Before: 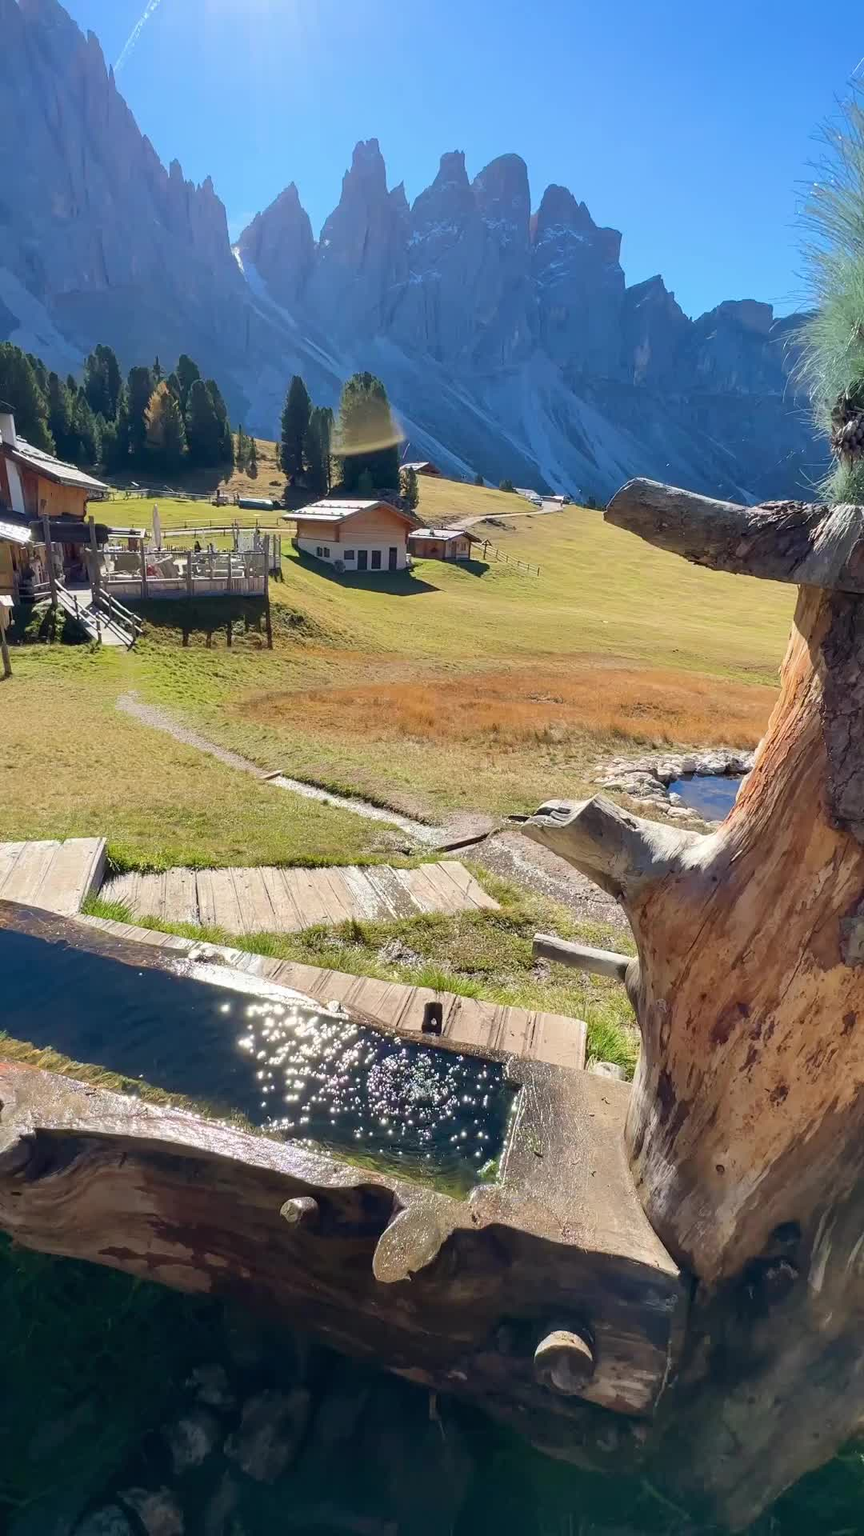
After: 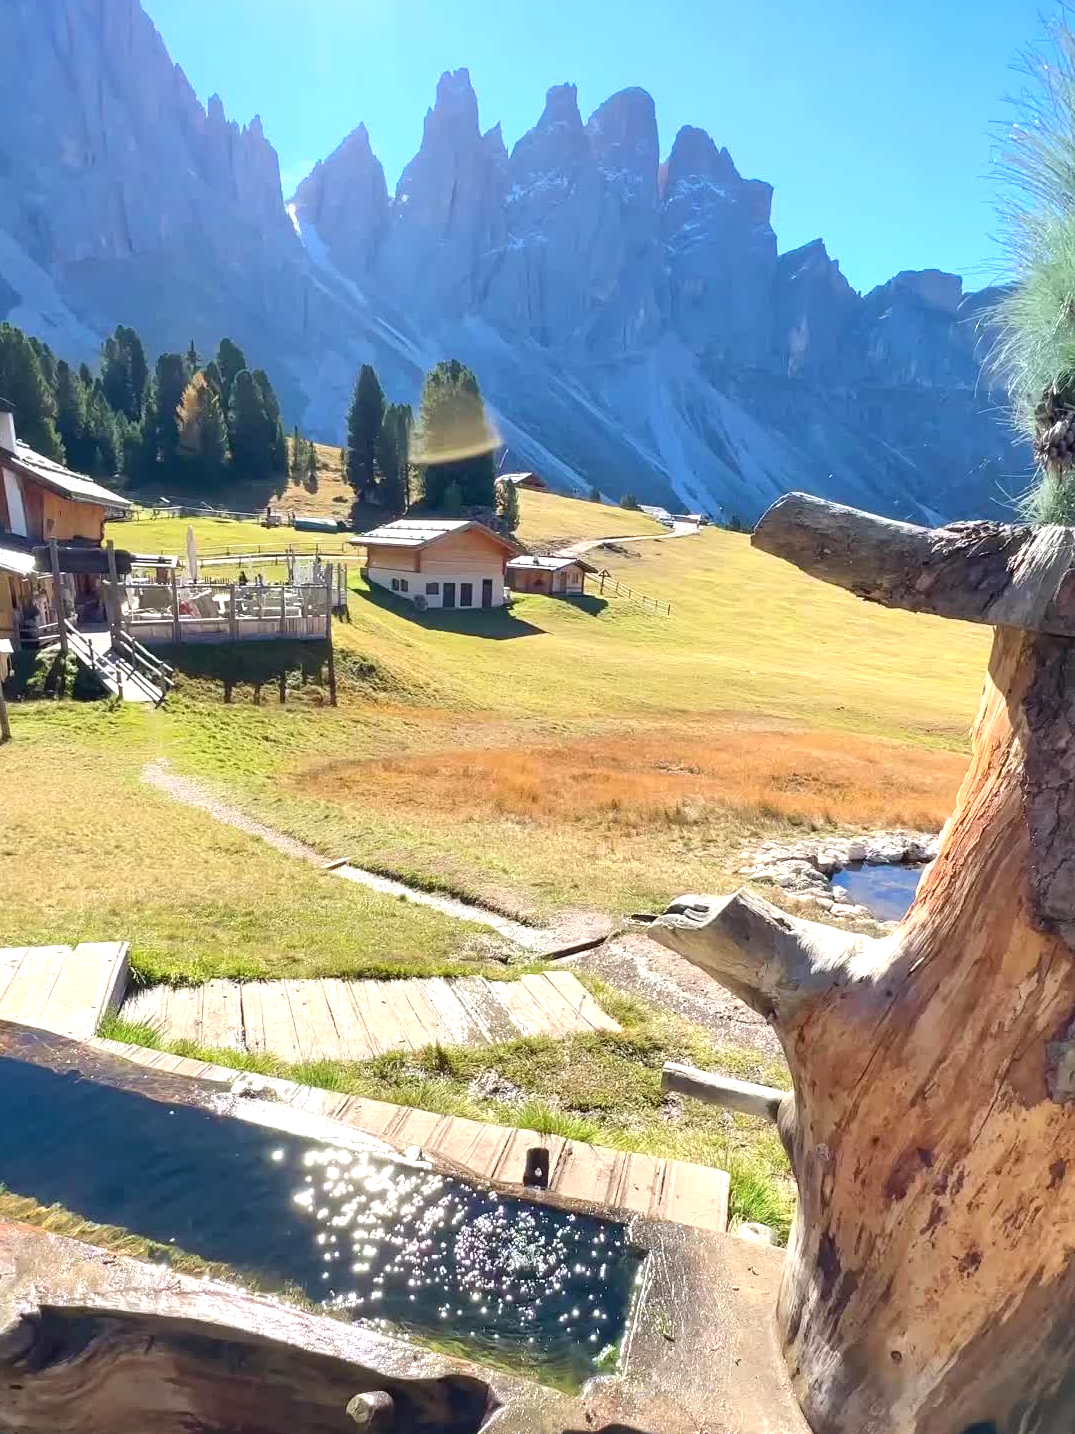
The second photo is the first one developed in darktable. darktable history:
exposure: black level correction 0, exposure 0.7 EV, compensate exposure bias true, compensate highlight preservation false
crop: left 0.387%, top 5.469%, bottom 19.809%
